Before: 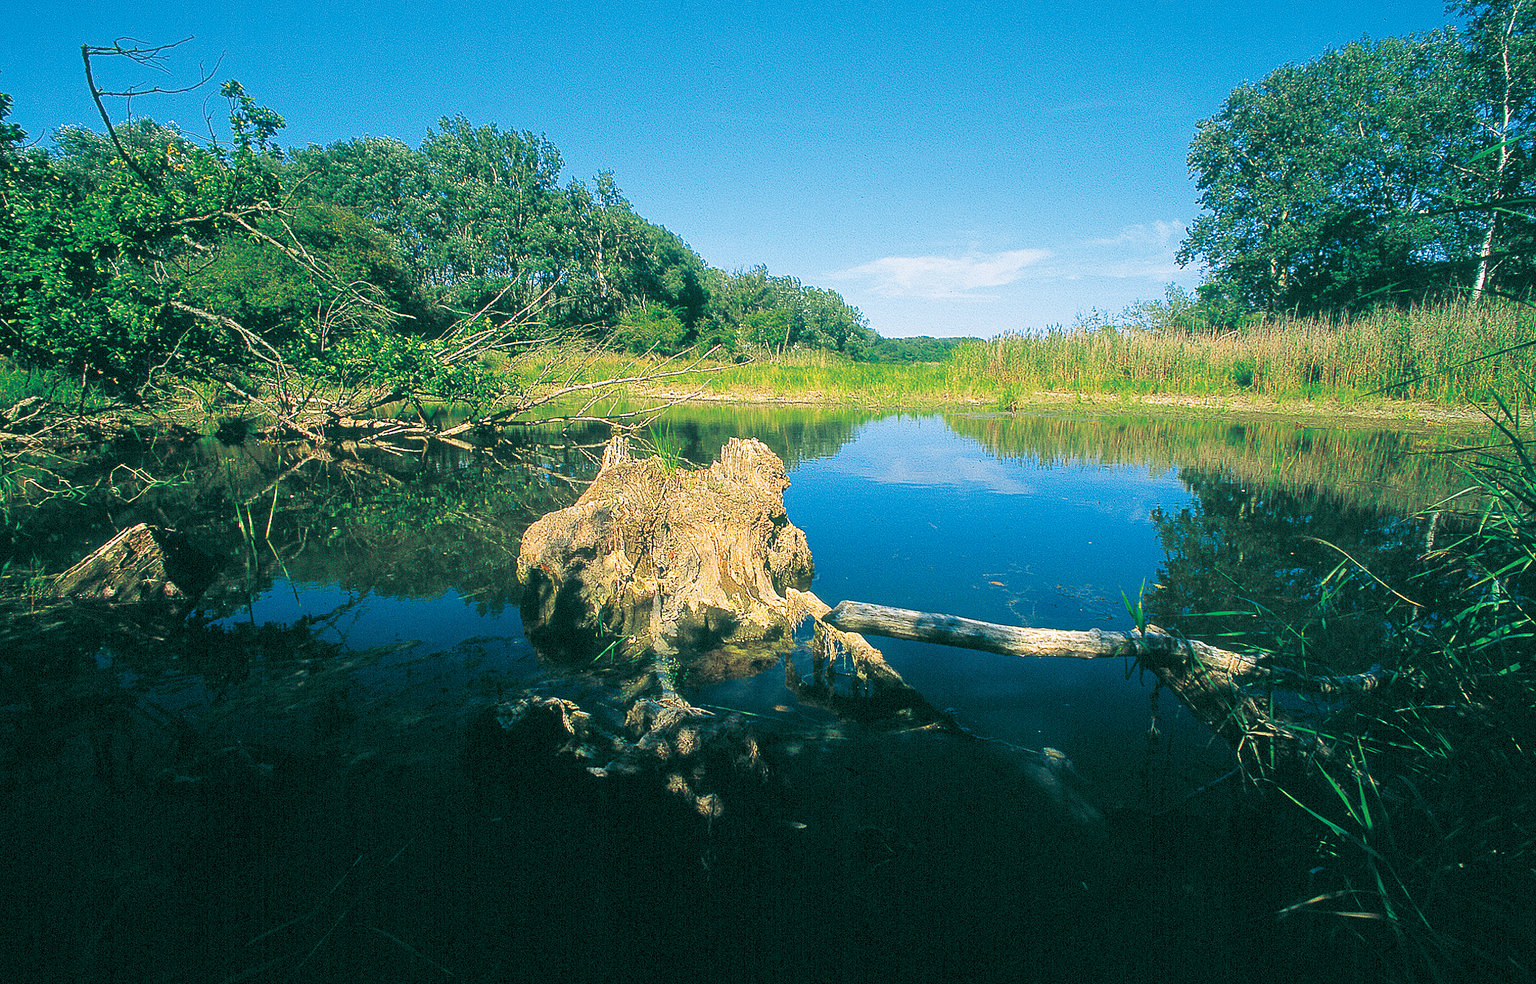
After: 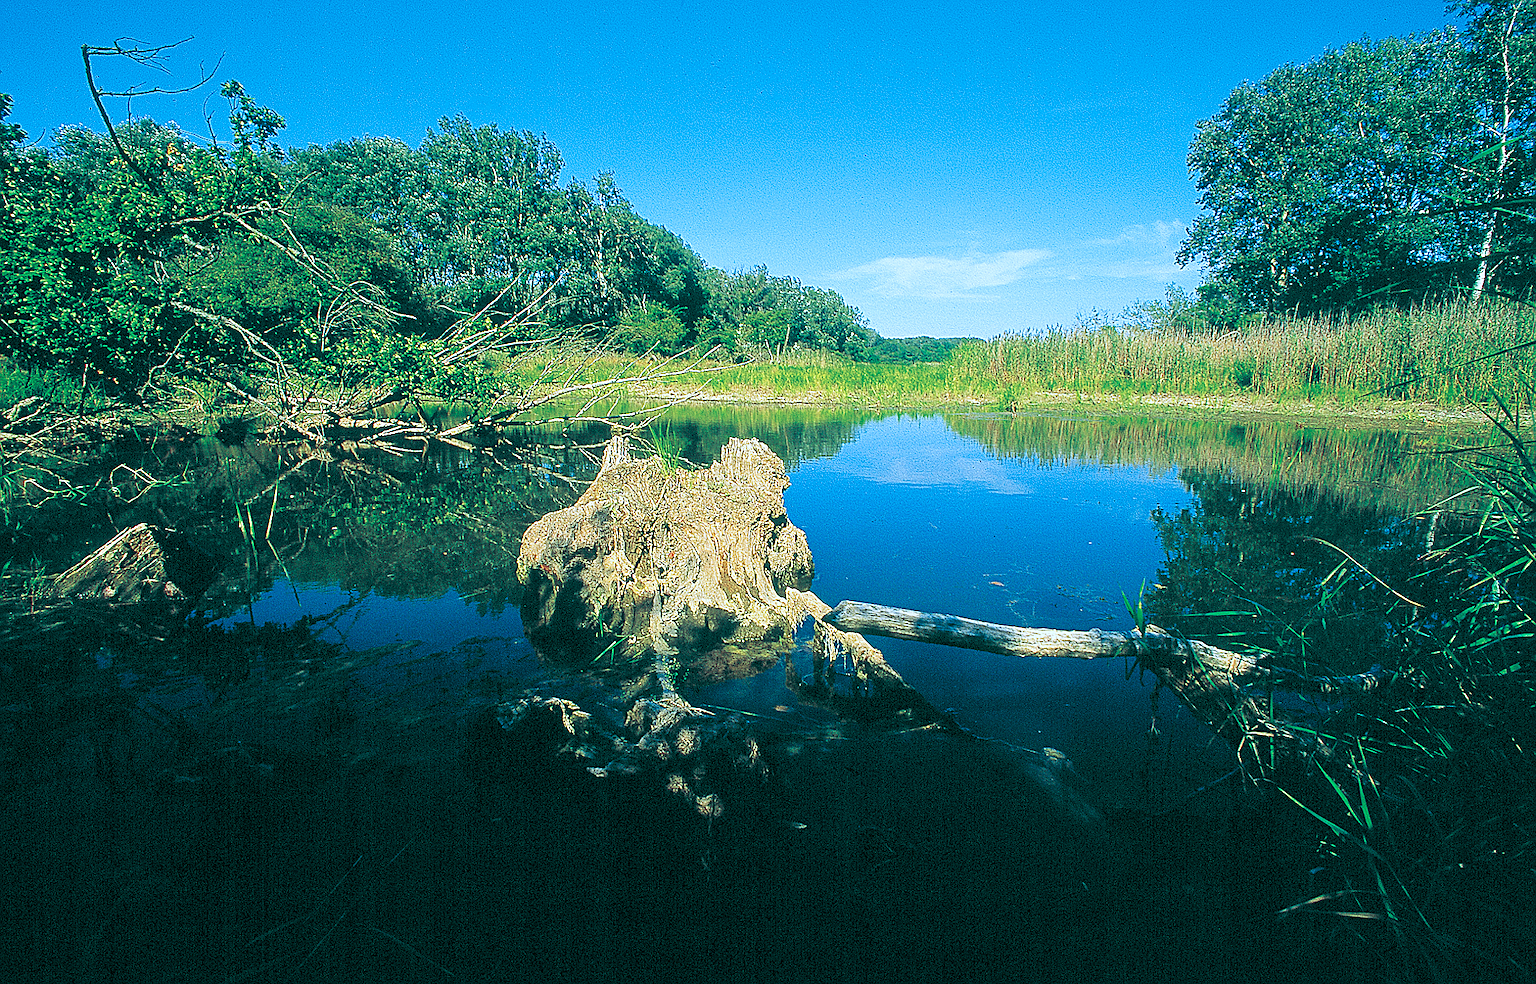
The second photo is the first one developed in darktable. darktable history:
color calibration: illuminant Planckian (black body), x 0.378, y 0.375, temperature 4065 K
sharpen: on, module defaults
